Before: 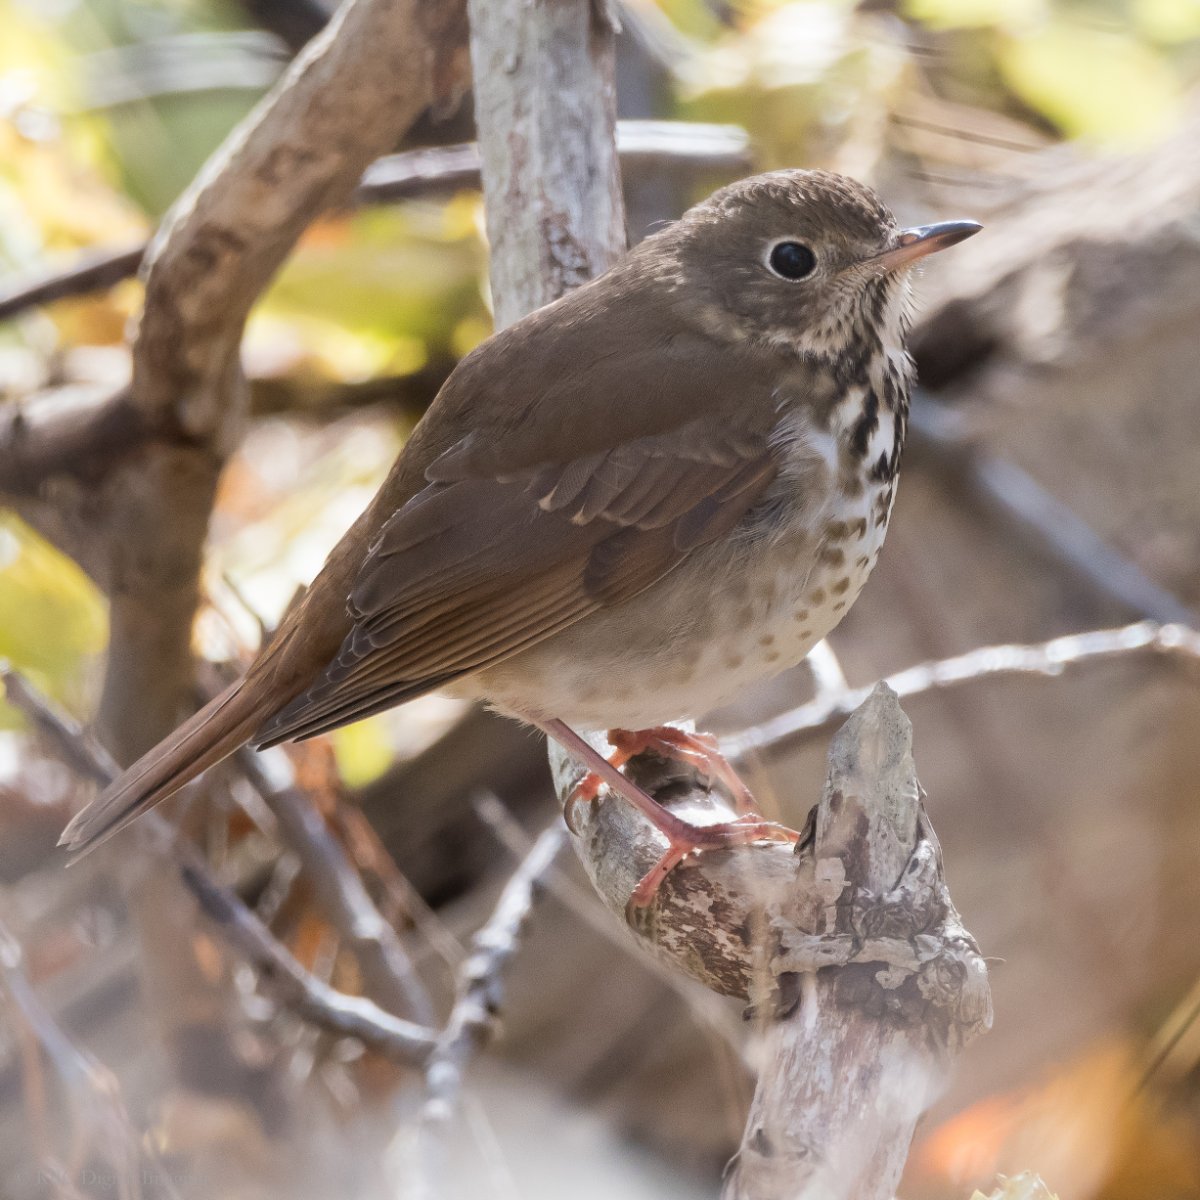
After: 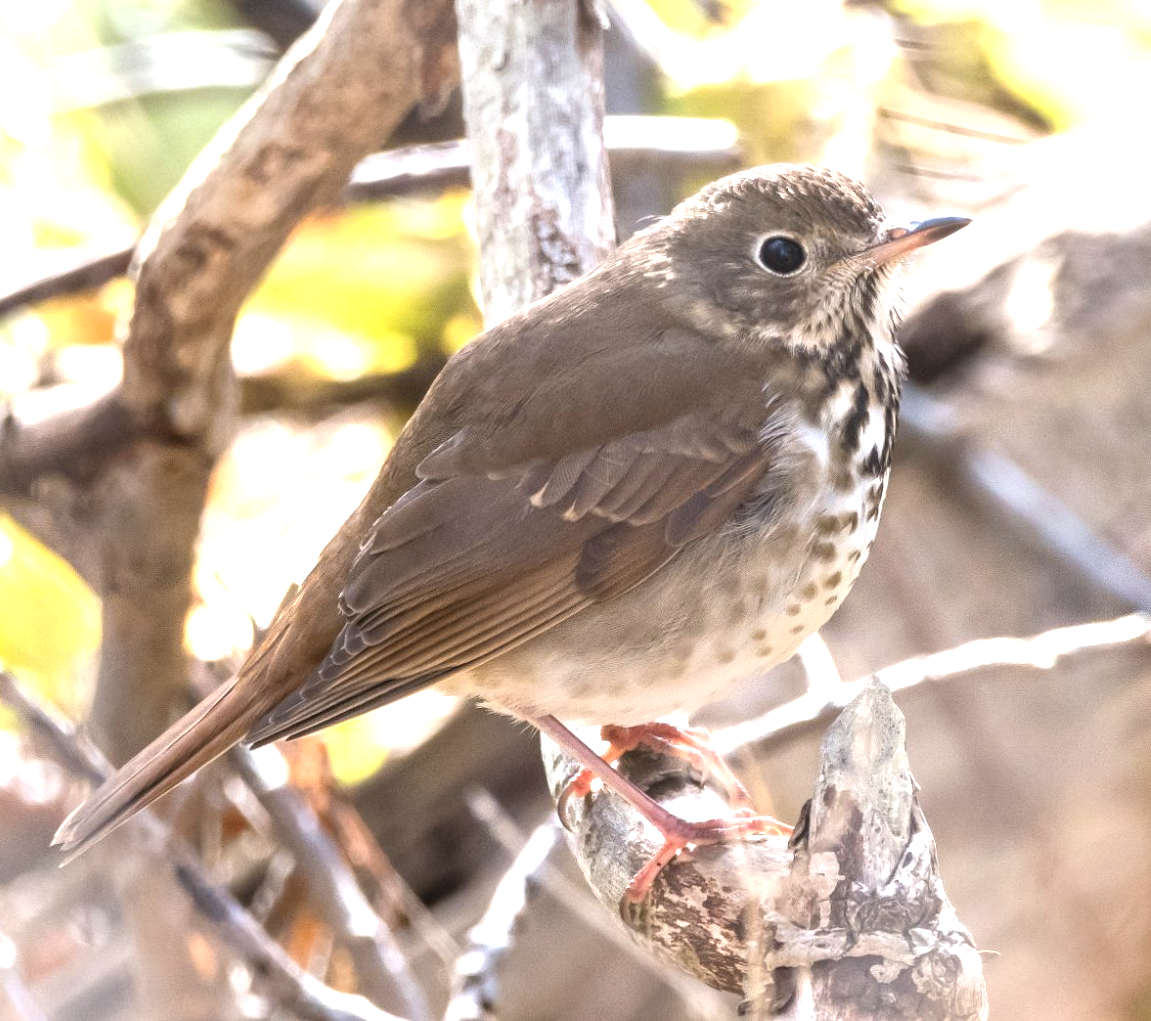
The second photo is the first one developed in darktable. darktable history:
local contrast: on, module defaults
exposure: black level correction 0, exposure 1.1 EV, compensate highlight preservation false
crop and rotate: angle 0.407°, left 0.364%, right 2.959%, bottom 14.233%
